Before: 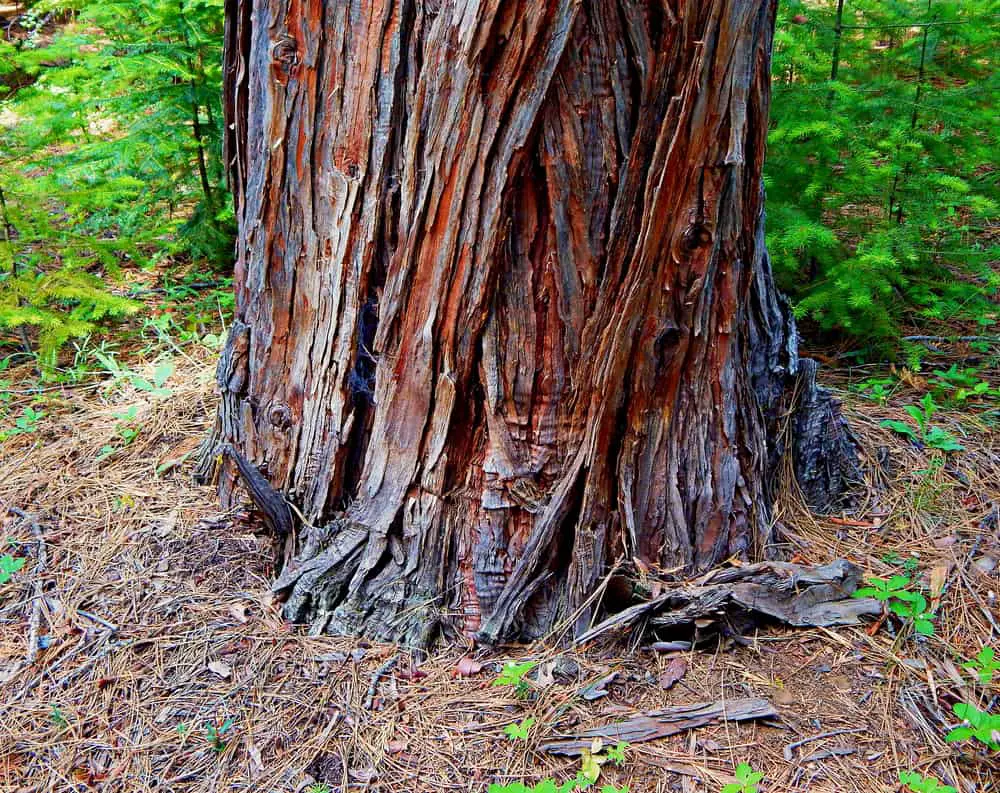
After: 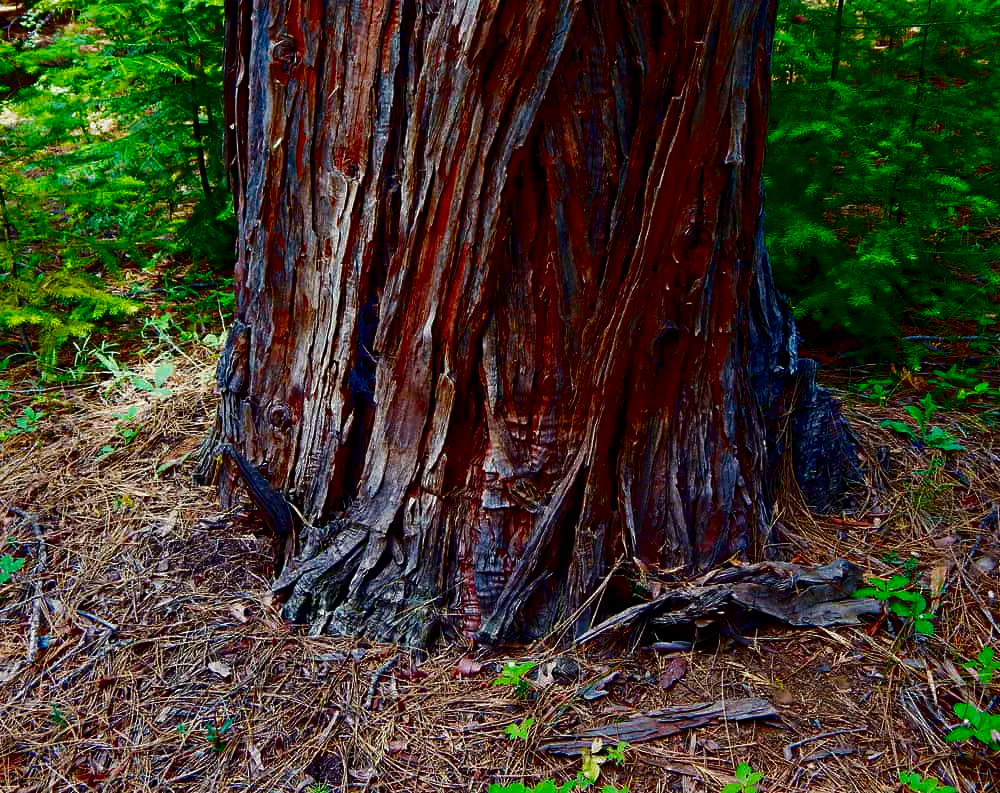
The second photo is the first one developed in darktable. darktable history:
contrast brightness saturation: contrast 0.095, brightness -0.575, saturation 0.166
